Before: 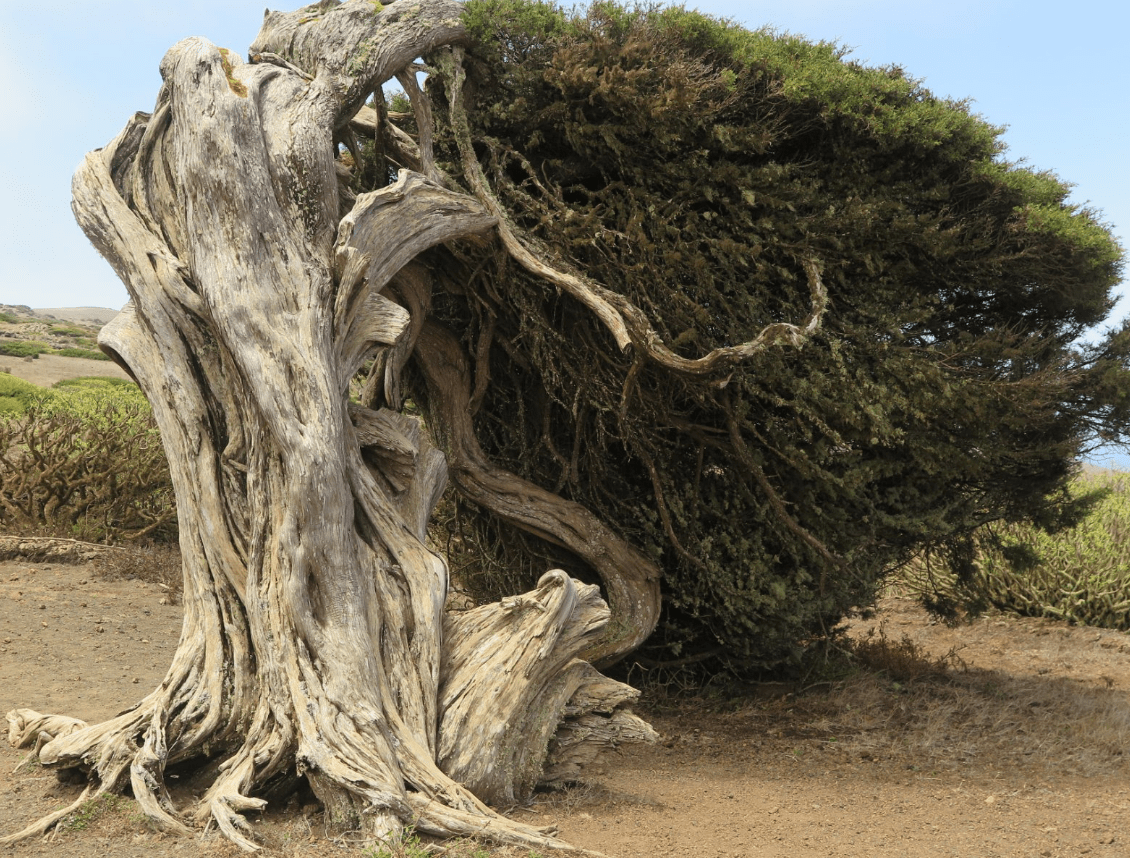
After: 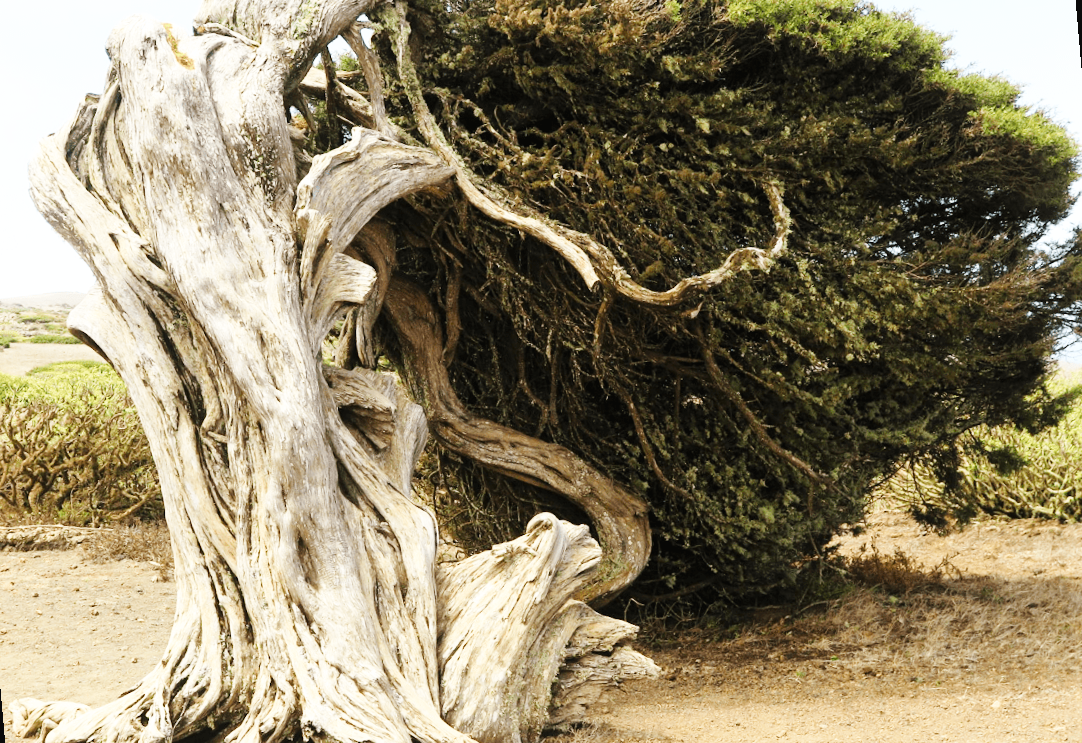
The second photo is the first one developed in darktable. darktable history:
rotate and perspective: rotation -5°, crop left 0.05, crop right 0.952, crop top 0.11, crop bottom 0.89
base curve: curves: ch0 [(0, 0.003) (0.001, 0.002) (0.006, 0.004) (0.02, 0.022) (0.048, 0.086) (0.094, 0.234) (0.162, 0.431) (0.258, 0.629) (0.385, 0.8) (0.548, 0.918) (0.751, 0.988) (1, 1)], preserve colors none
